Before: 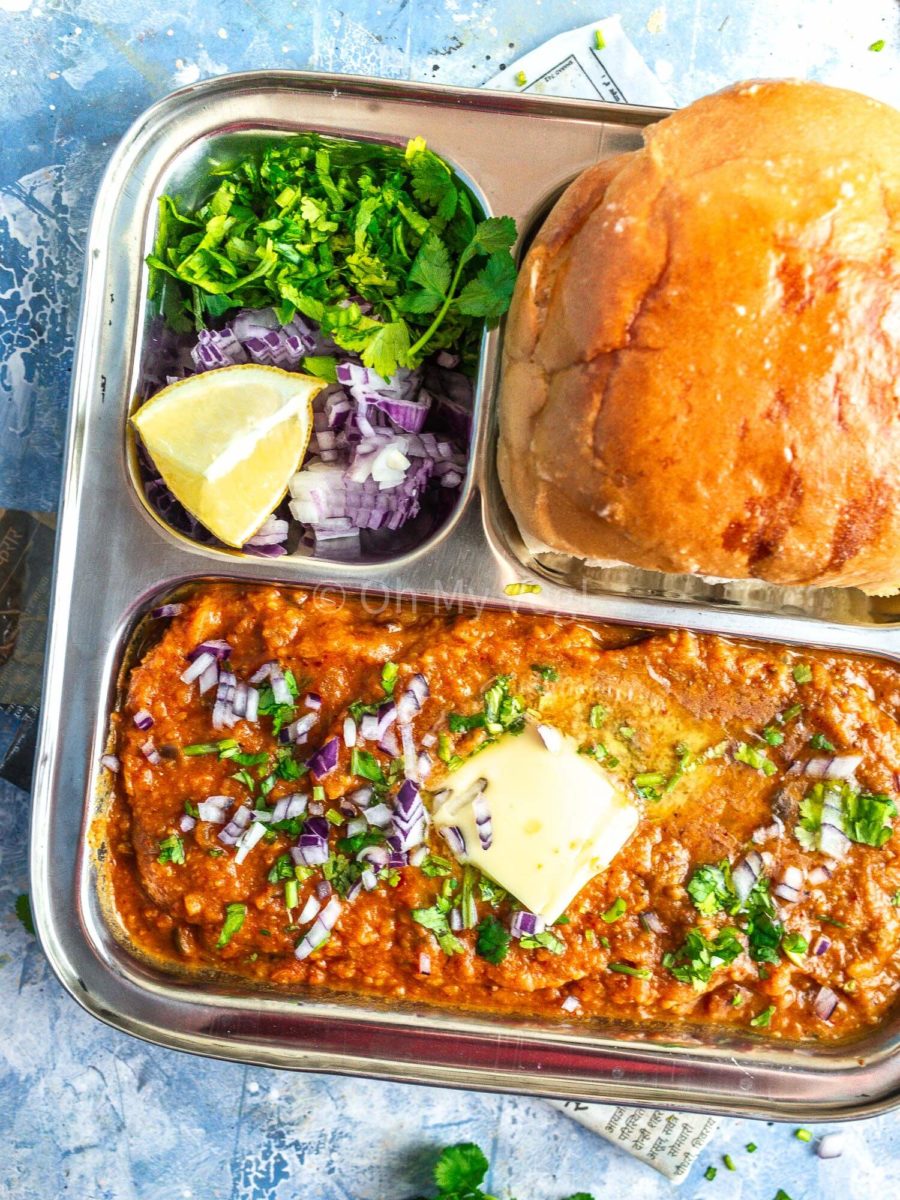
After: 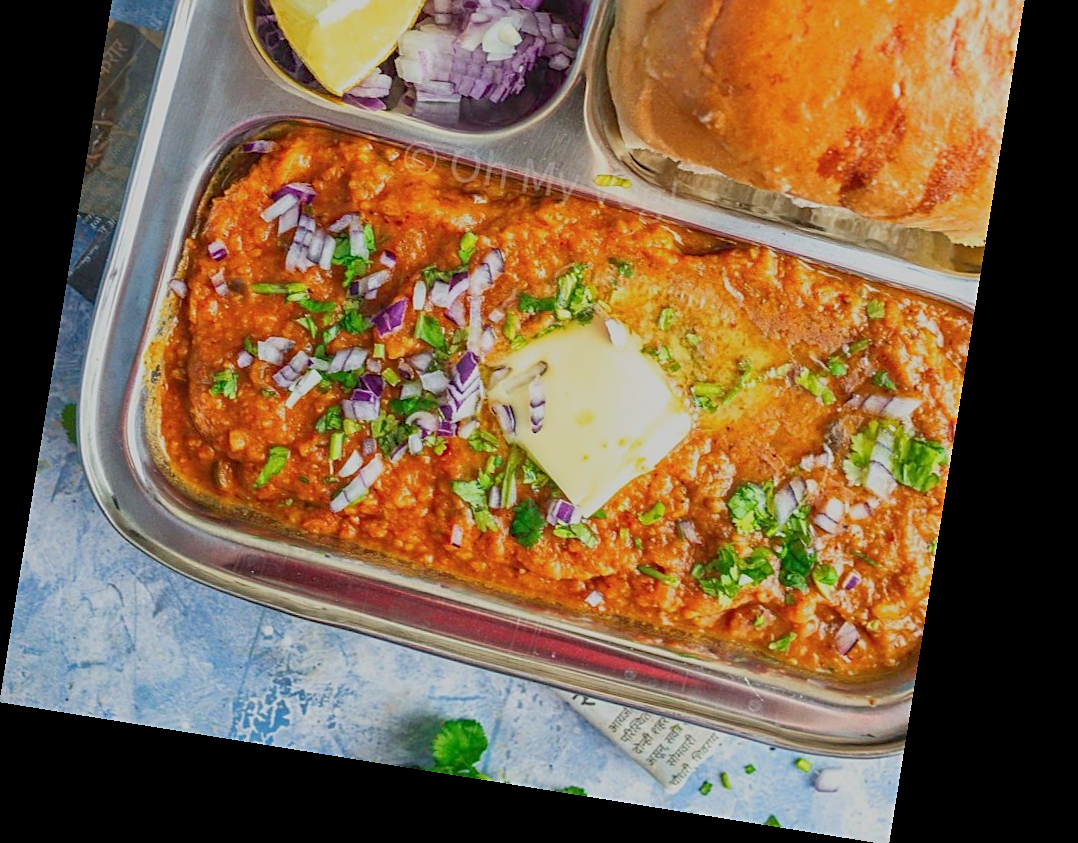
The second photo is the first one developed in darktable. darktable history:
color balance rgb: contrast -30%
crop and rotate: top 36.435%
sharpen: on, module defaults
rotate and perspective: rotation 9.12°, automatic cropping off
